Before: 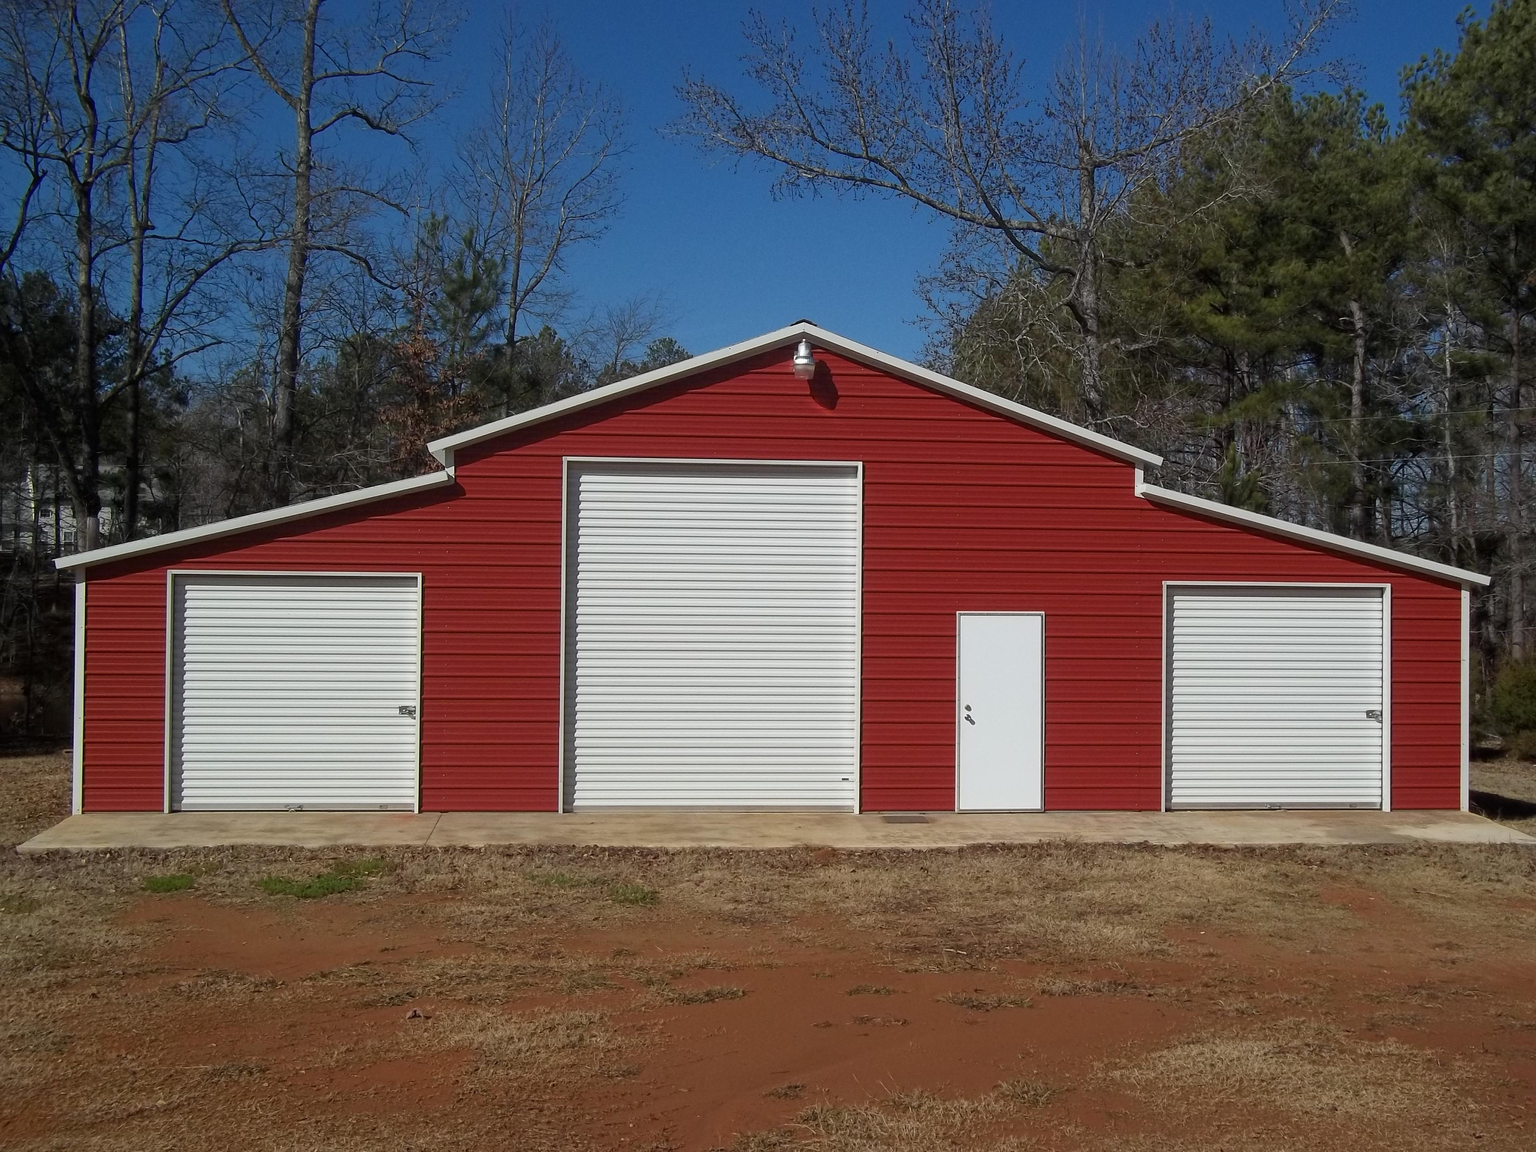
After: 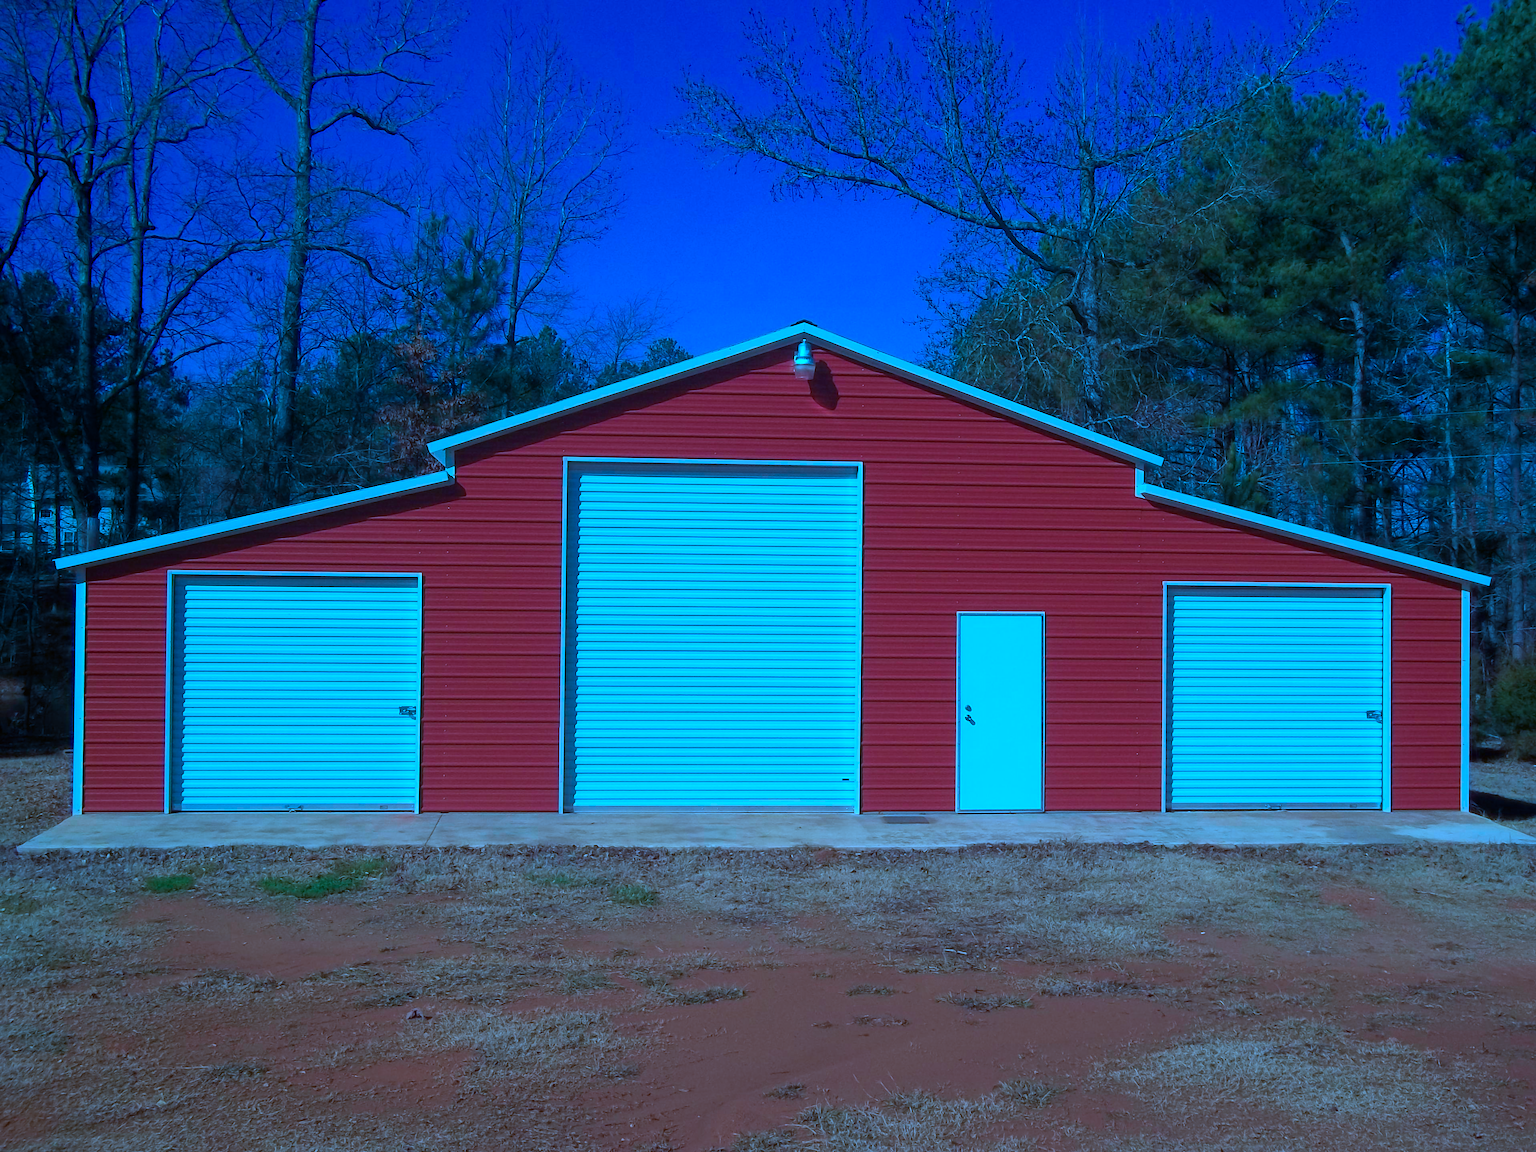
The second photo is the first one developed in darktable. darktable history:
color calibration: output R [0.972, 0.068, -0.094, 0], output G [-0.178, 1.216, -0.086, 0], output B [0.095, -0.136, 0.98, 0], illuminant as shot in camera, x 0.464, y 0.418, temperature 2680.63 K
